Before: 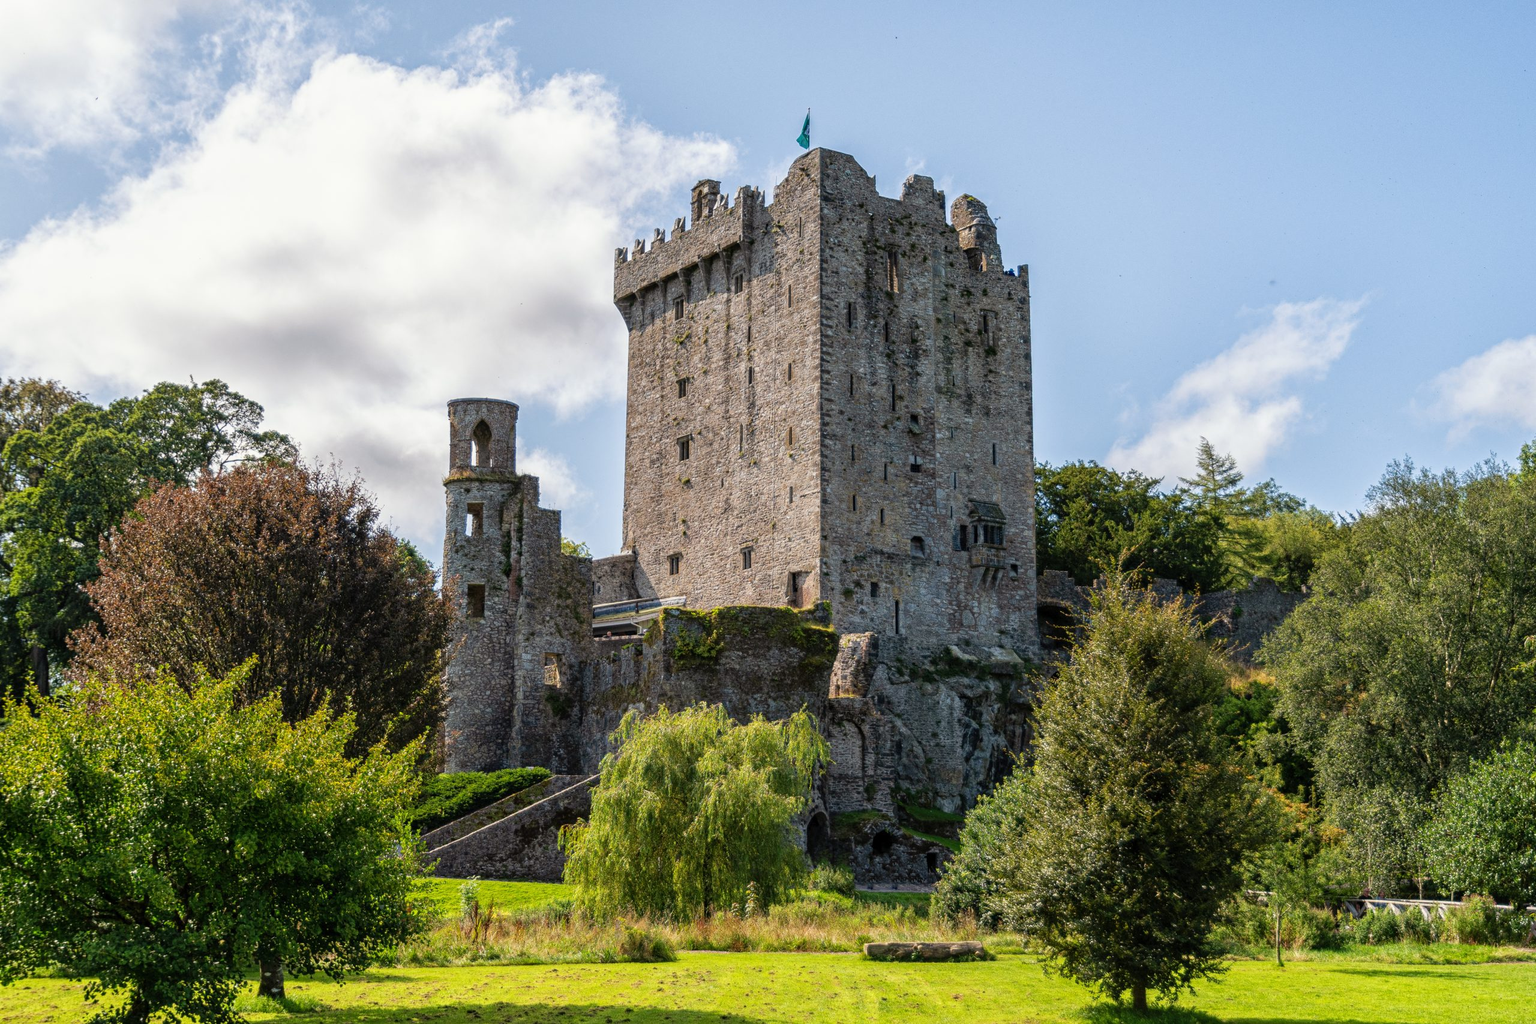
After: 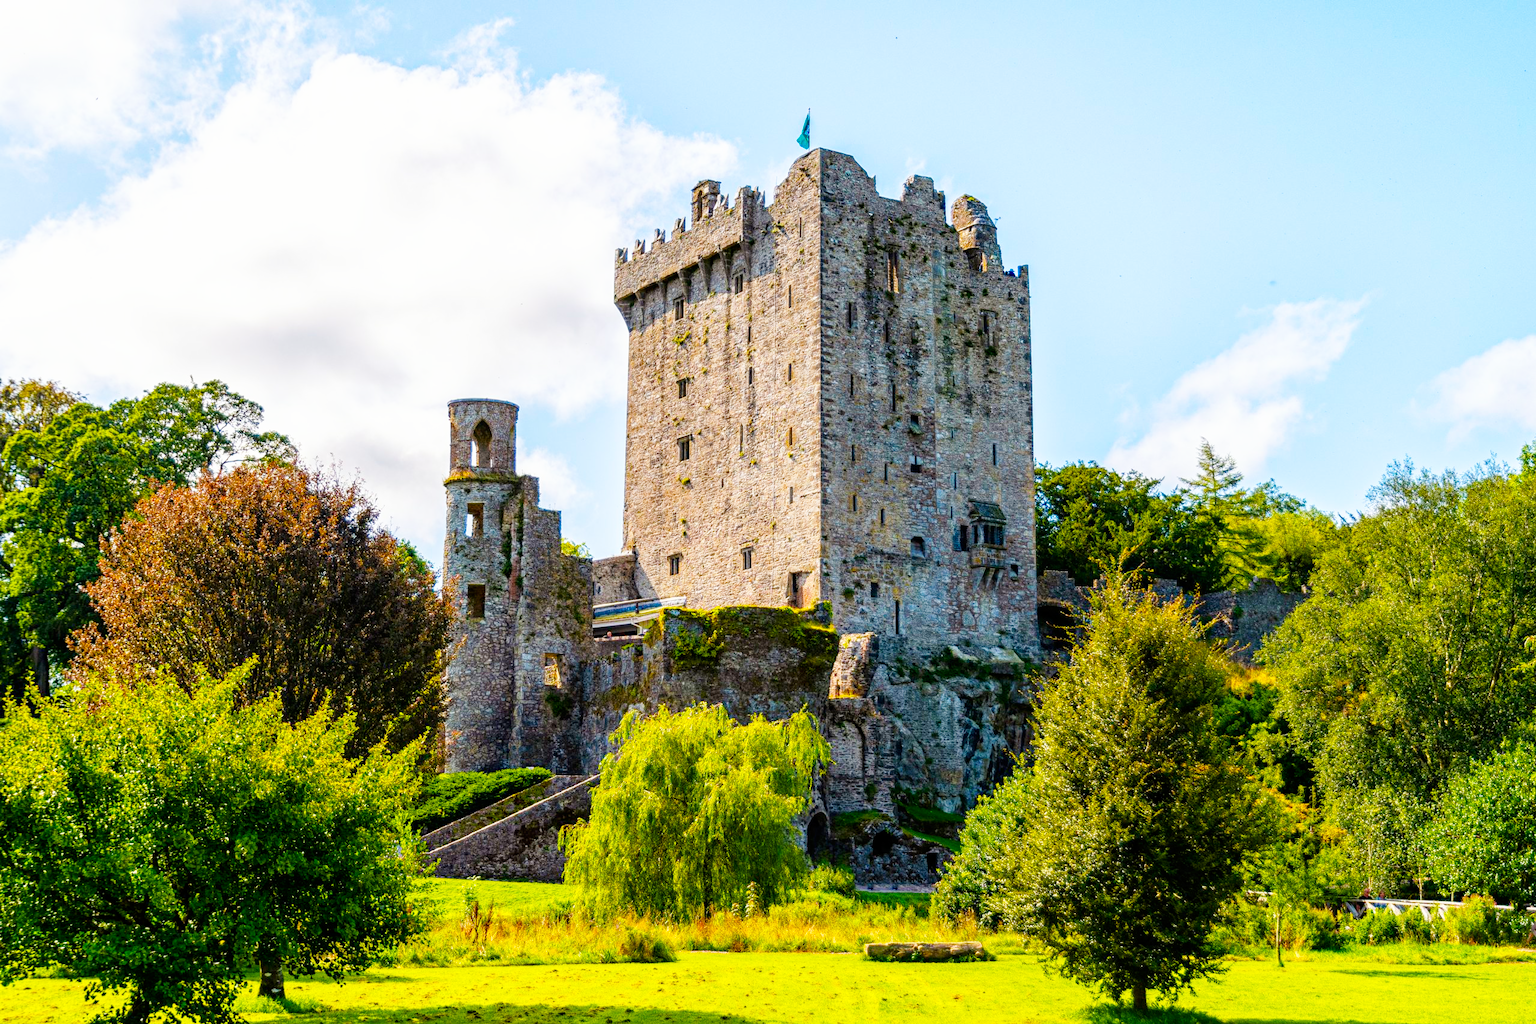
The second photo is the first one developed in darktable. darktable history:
color balance rgb: linear chroma grading › global chroma 23.15%, perceptual saturation grading › global saturation 28.7%, perceptual saturation grading › mid-tones 12.04%, perceptual saturation grading › shadows 10.19%, global vibrance 22.22%
base curve: curves: ch0 [(0, 0) (0.005, 0.002) (0.15, 0.3) (0.4, 0.7) (0.75, 0.95) (1, 1)], preserve colors none
